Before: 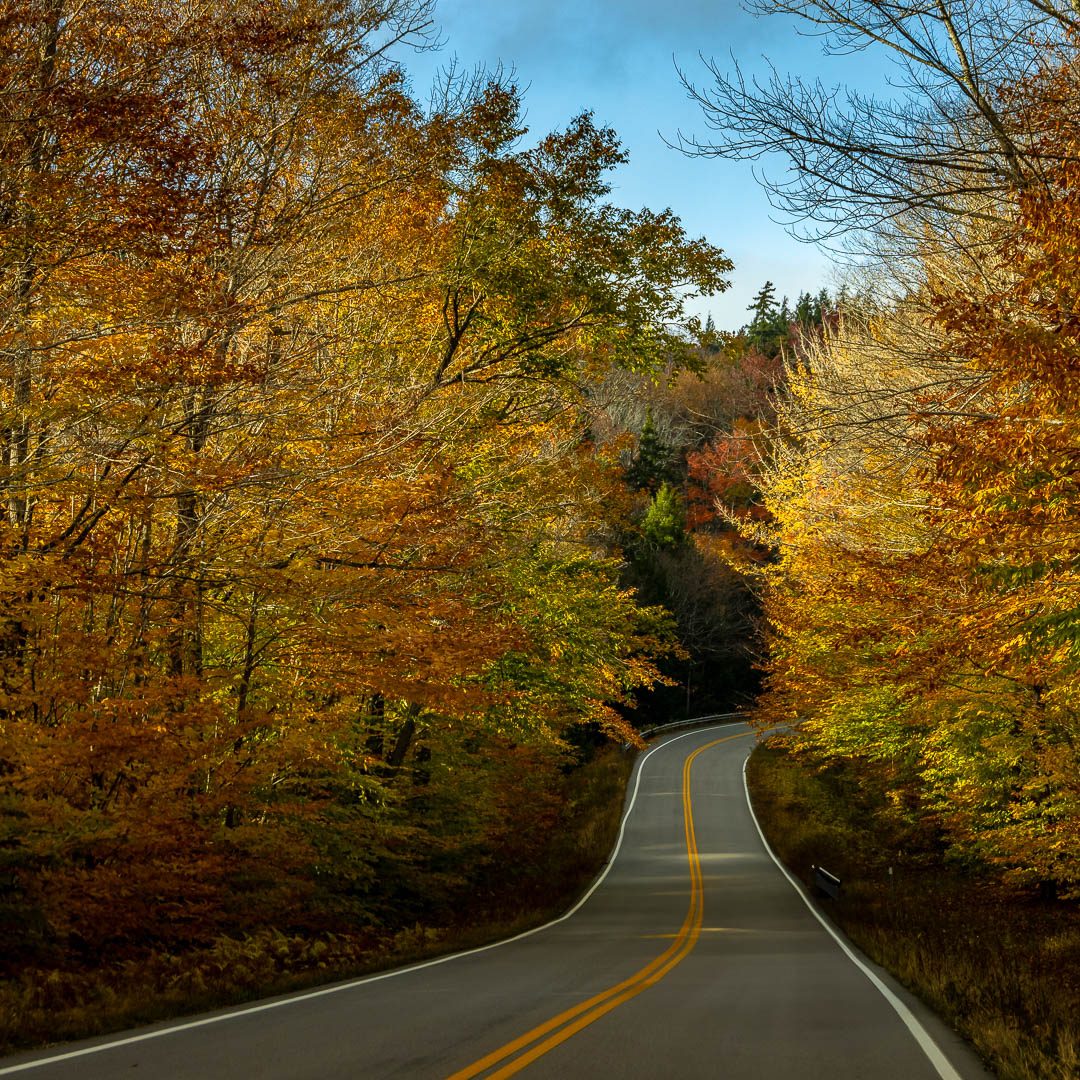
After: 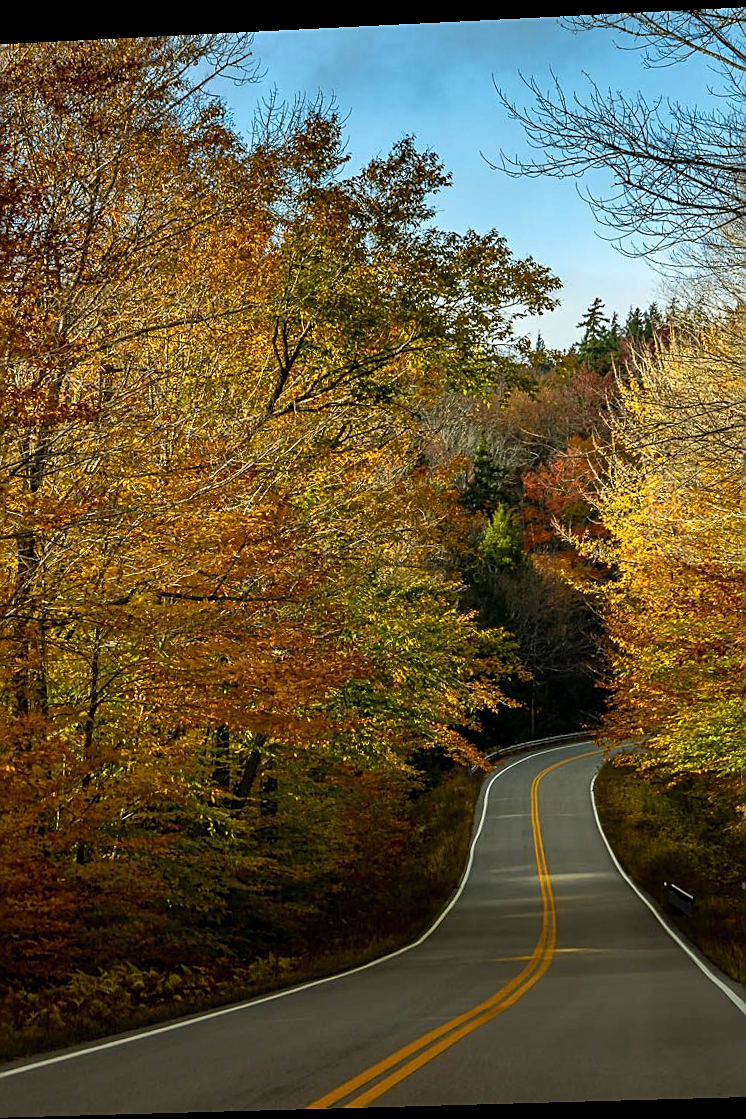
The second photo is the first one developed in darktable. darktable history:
sharpen: on, module defaults
tone equalizer: on, module defaults
crop and rotate: left 15.754%, right 17.579%
rotate and perspective: rotation -2.22°, lens shift (horizontal) -0.022, automatic cropping off
